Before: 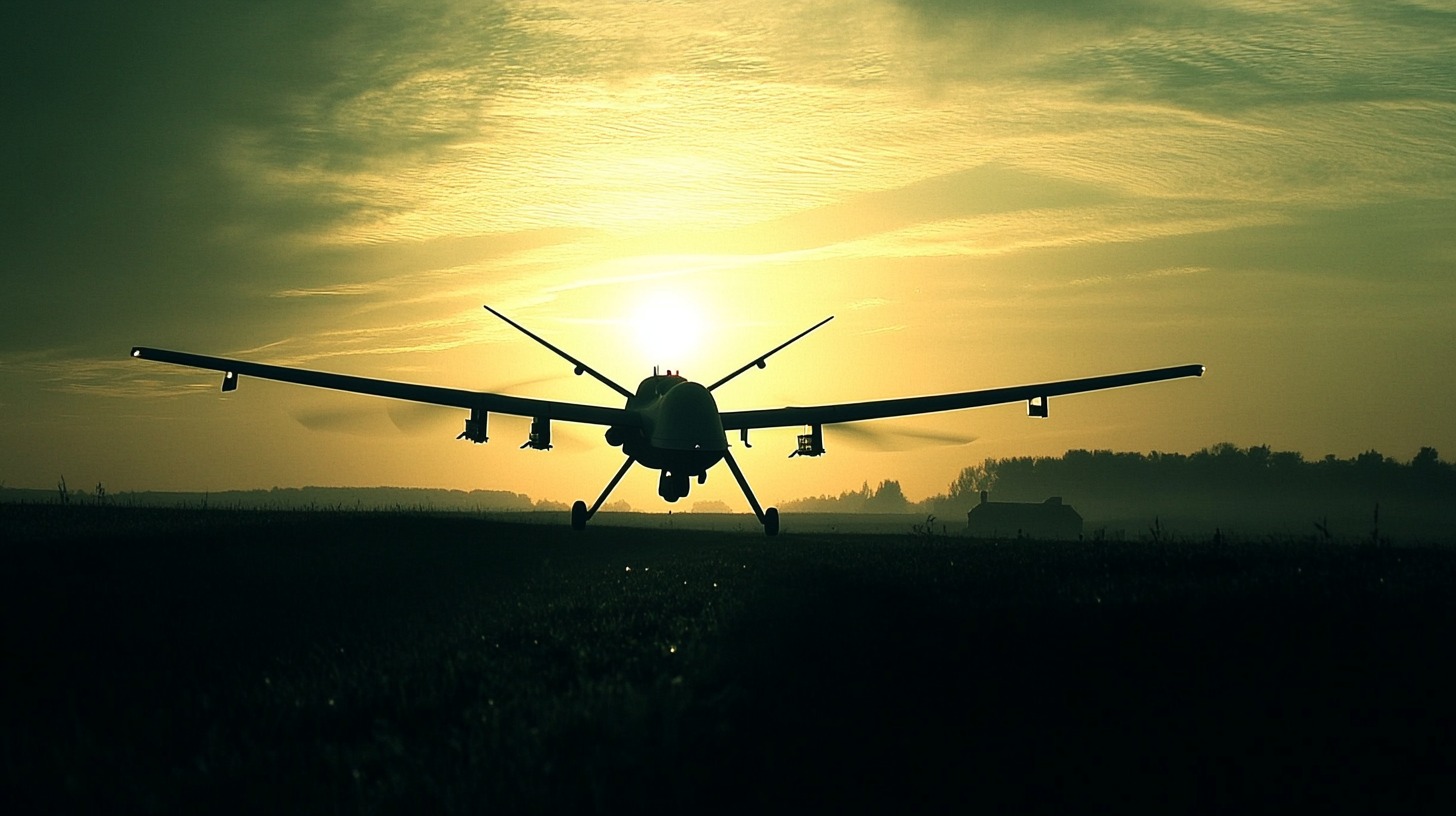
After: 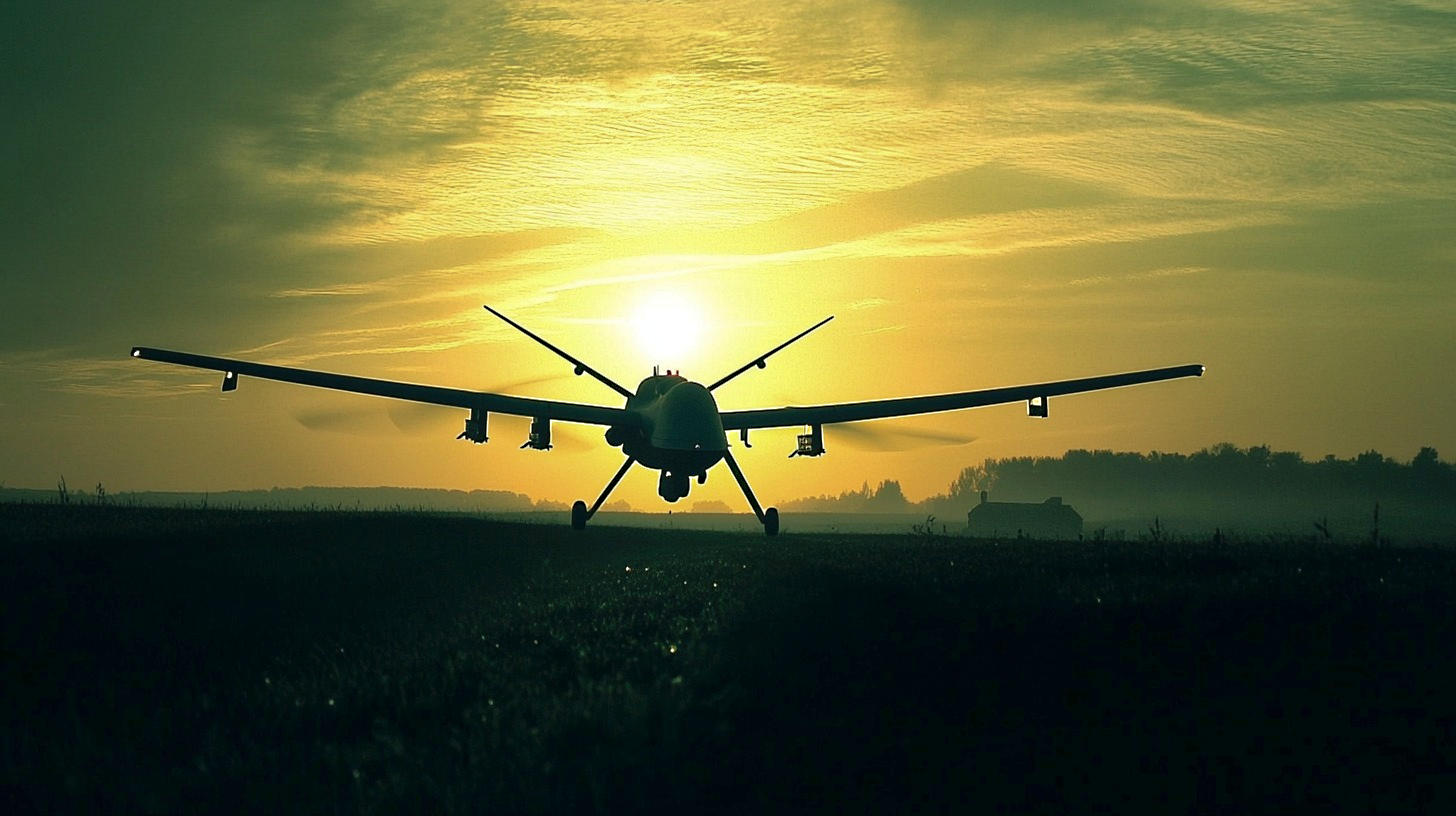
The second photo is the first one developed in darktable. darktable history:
shadows and highlights: on, module defaults
sharpen: radius 5.313, amount 0.314, threshold 26.871
color calibration: illuminant same as pipeline (D50), adaptation XYZ, x 0.345, y 0.359, temperature 5015.85 K
